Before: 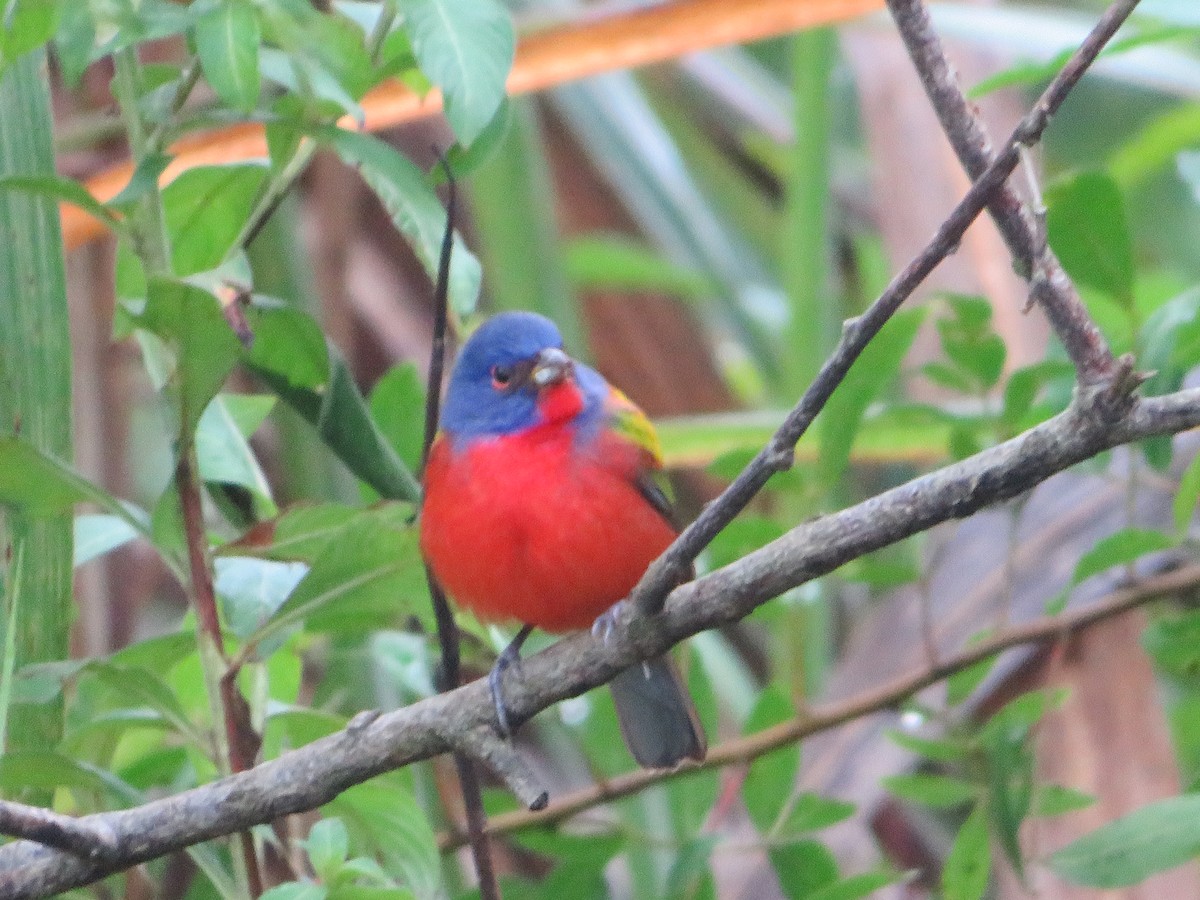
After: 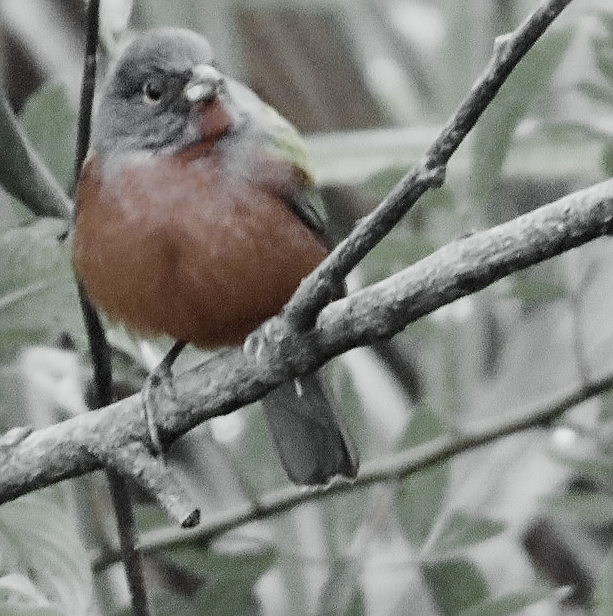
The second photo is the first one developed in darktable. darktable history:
crop and rotate: left 29.067%, top 31.466%, right 19.849%
color correction: highlights b* 2.95
color zones: curves: ch0 [(0, 0.613) (0.01, 0.613) (0.245, 0.448) (0.498, 0.529) (0.642, 0.665) (0.879, 0.777) (0.99, 0.613)]; ch1 [(0, 0.035) (0.121, 0.189) (0.259, 0.197) (0.415, 0.061) (0.589, 0.022) (0.732, 0.022) (0.857, 0.026) (0.991, 0.053)]
contrast brightness saturation: contrast 0.069, brightness -0.125, saturation 0.056
filmic rgb: black relative exposure -5.09 EV, white relative exposure 3.98 EV, threshold 5.99 EV, hardness 2.9, contrast 1.203, highlights saturation mix -31.28%, preserve chrominance no, color science v5 (2021), contrast in shadows safe, contrast in highlights safe, enable highlight reconstruction true
color balance rgb: highlights gain › luminance 19.921%, highlights gain › chroma 13.155%, highlights gain › hue 173.79°, linear chroma grading › global chroma 25.501%, perceptual saturation grading › global saturation 20%, perceptual saturation grading › highlights -25.159%, perceptual saturation grading › shadows 25.66%, perceptual brilliance grading › global brilliance 10.74%
sharpen: amount 0.49
